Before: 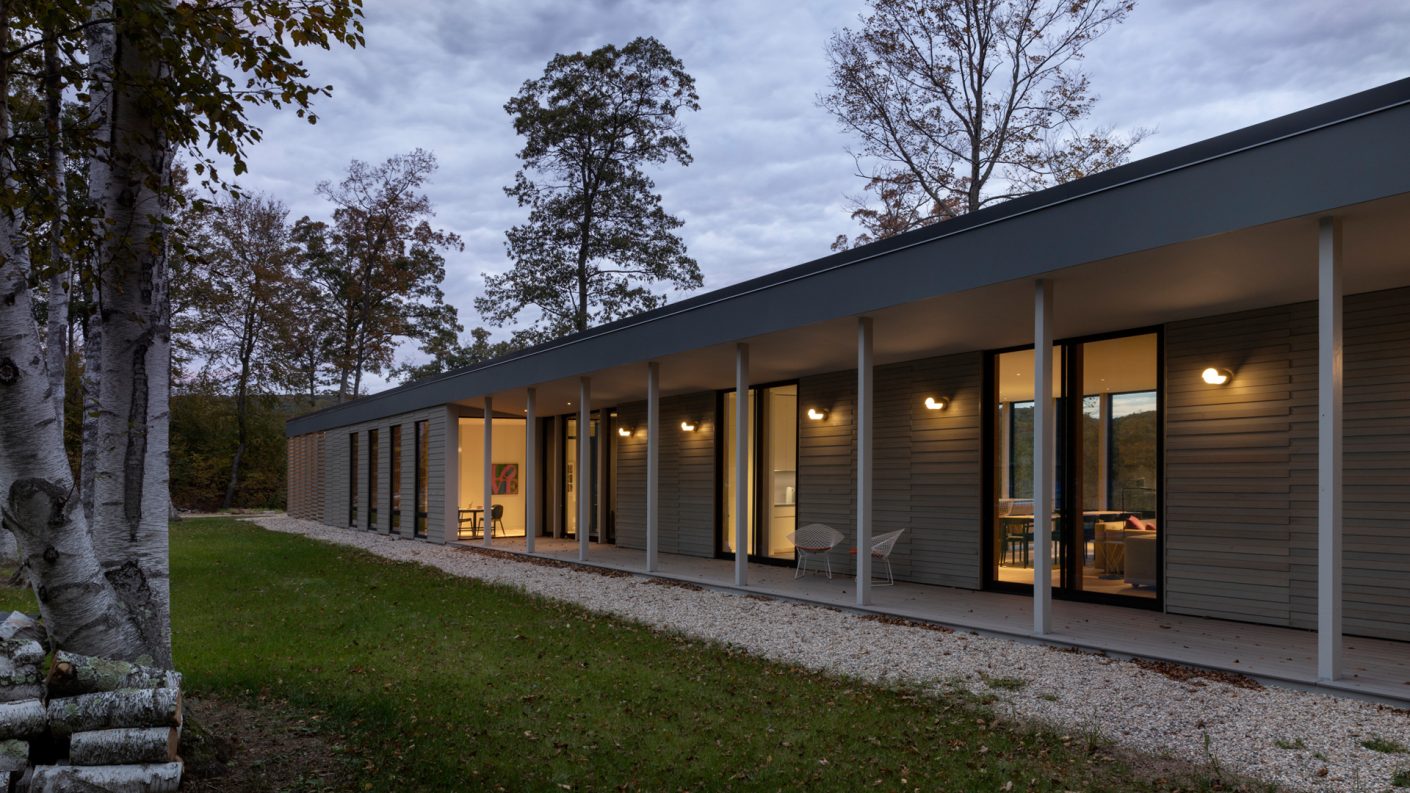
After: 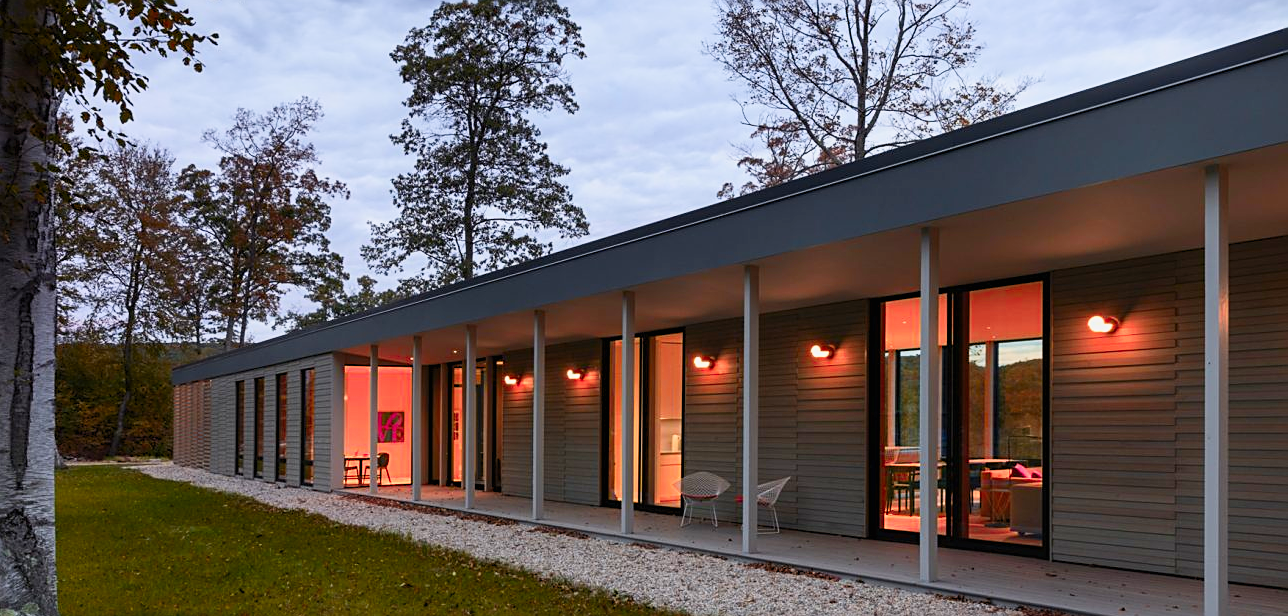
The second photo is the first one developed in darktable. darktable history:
crop: left 8.155%, top 6.611%, bottom 15.385%
sigmoid: contrast 1.22, skew 0.65
sharpen: on, module defaults
contrast brightness saturation: contrast 0.2, brightness 0.16, saturation 0.22
color zones: curves: ch1 [(0.24, 0.634) (0.75, 0.5)]; ch2 [(0.253, 0.437) (0.745, 0.491)], mix 102.12%
